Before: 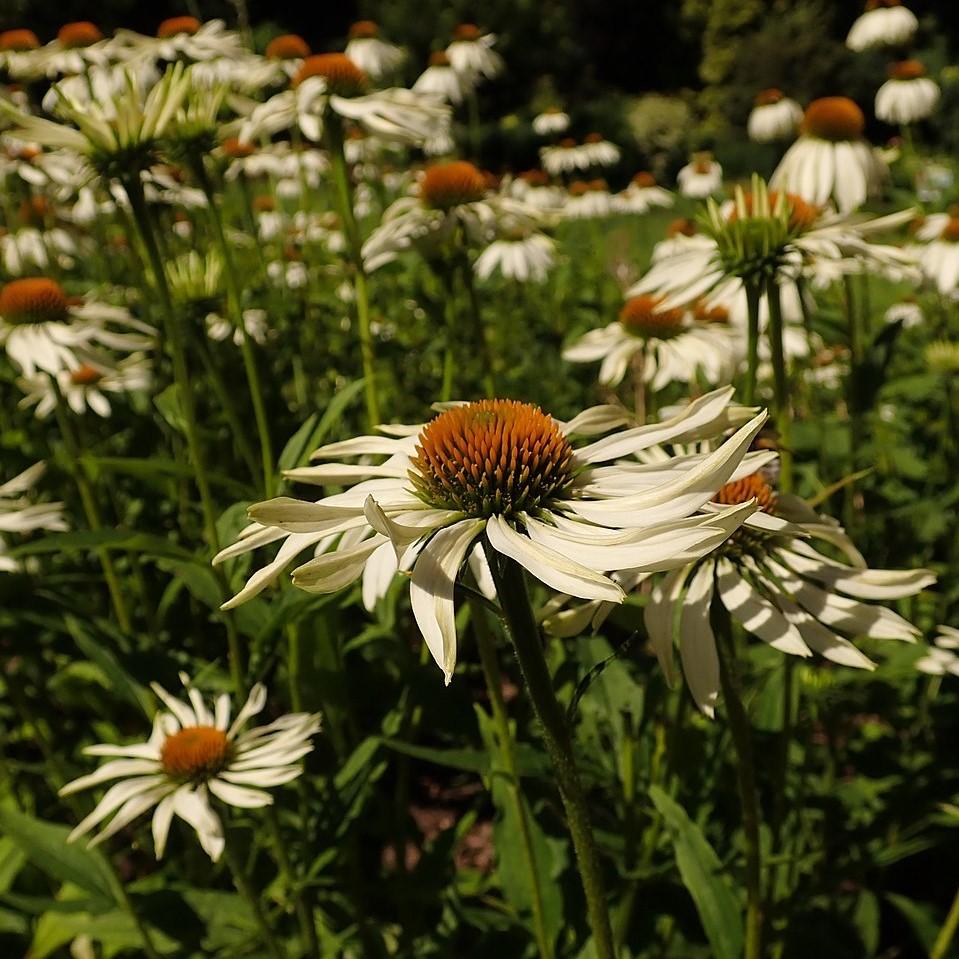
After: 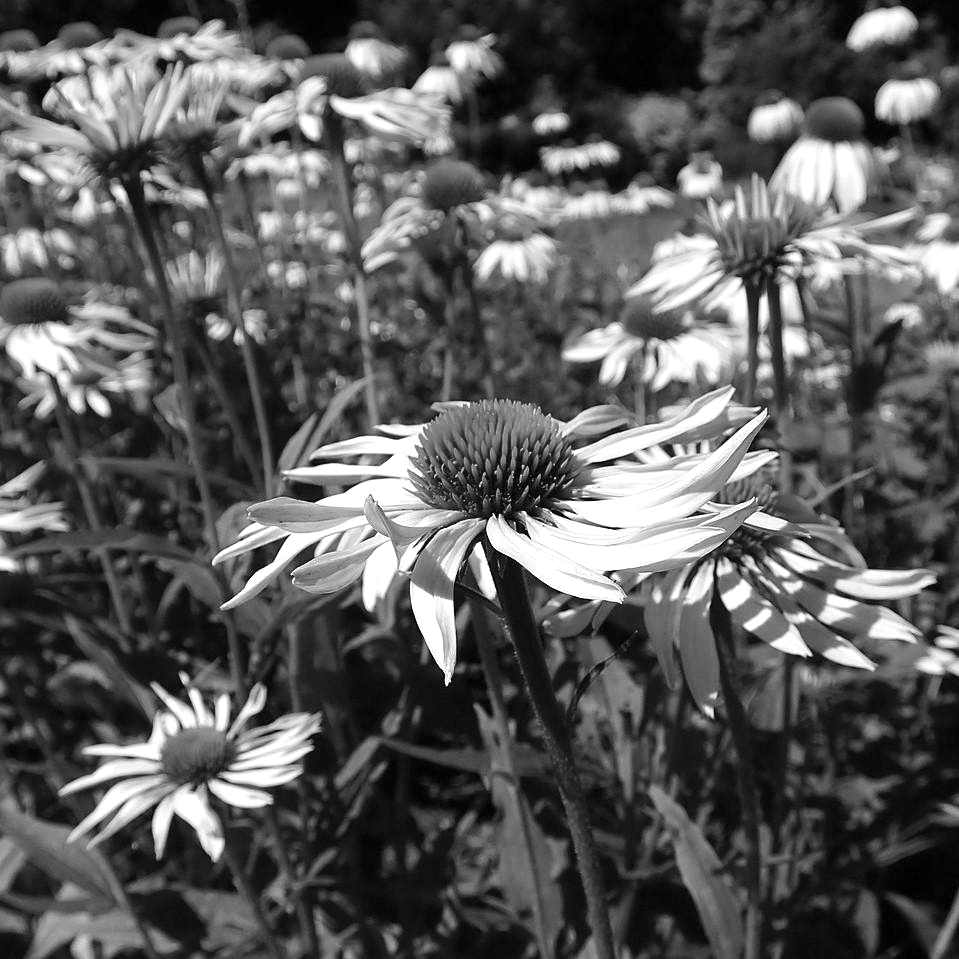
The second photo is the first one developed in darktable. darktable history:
monochrome: a -71.75, b 75.82
exposure: exposure 0.74 EV, compensate highlight preservation false
white balance: red 0.924, blue 1.095
rotate and perspective: automatic cropping off
